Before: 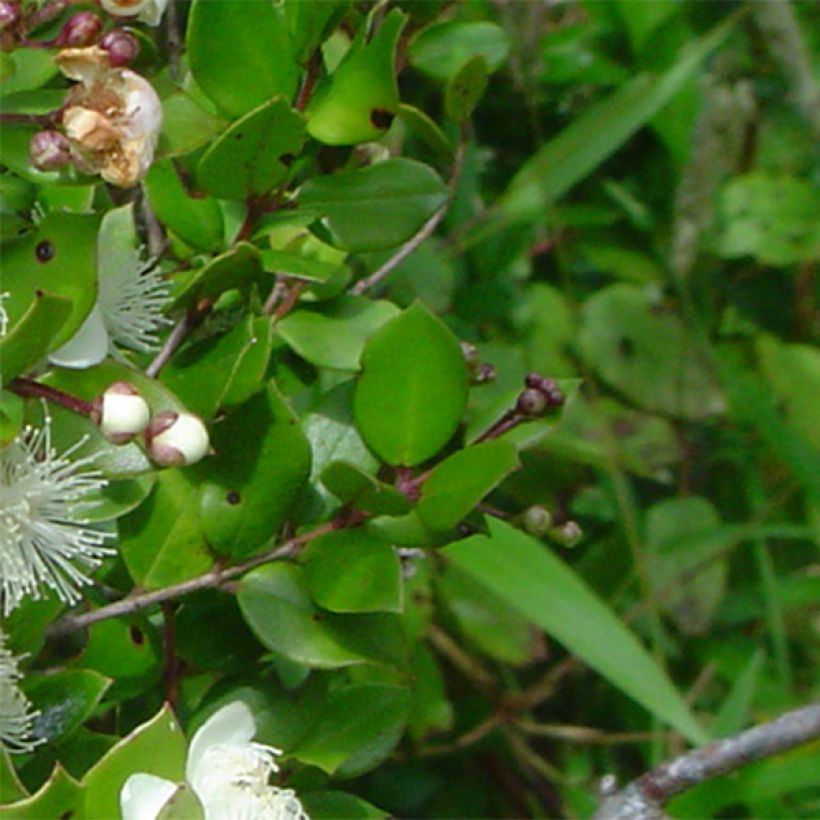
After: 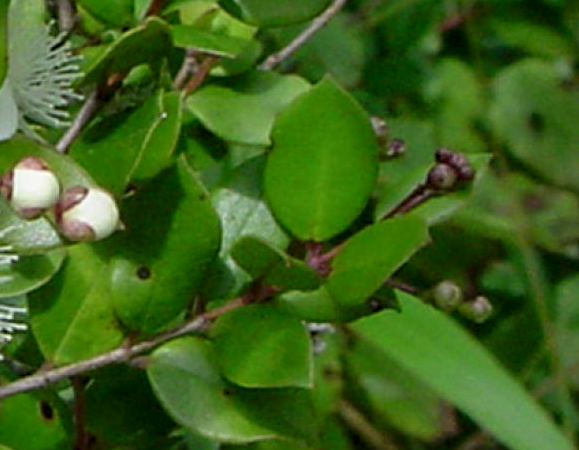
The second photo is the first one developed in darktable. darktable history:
local contrast: on, module defaults
crop: left 11.066%, top 27.541%, right 18.236%, bottom 16.993%
exposure: black level correction 0.001, exposure -0.197 EV, compensate highlight preservation false
sharpen: amount 0.214
